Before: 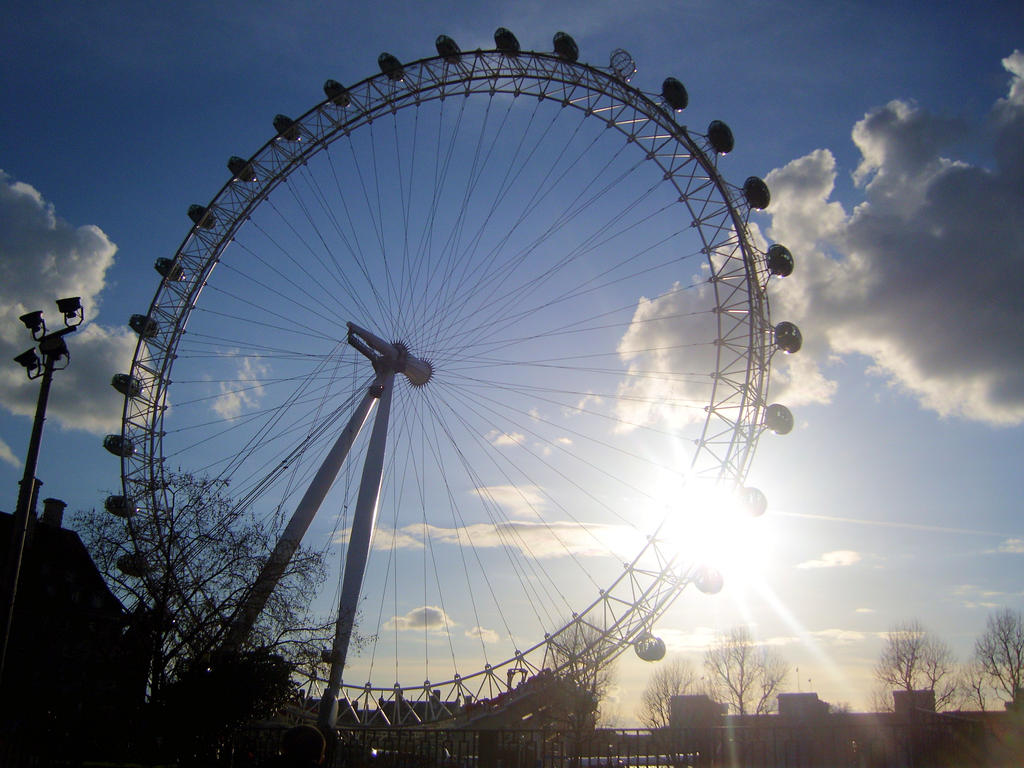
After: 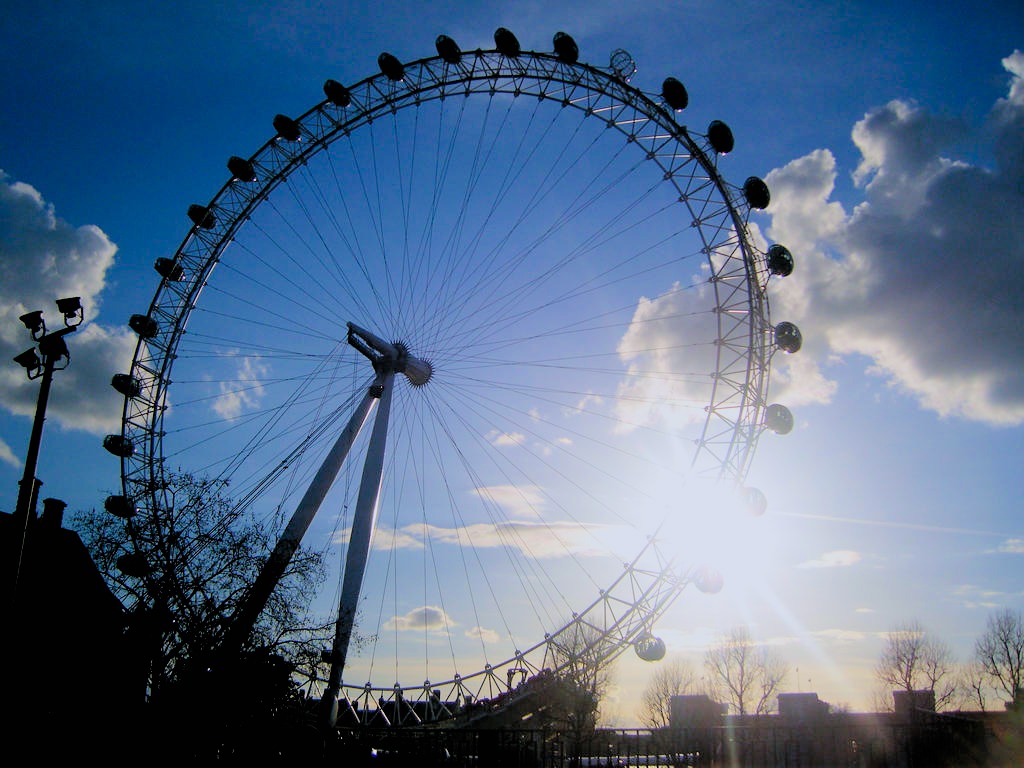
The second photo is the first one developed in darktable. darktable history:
levels: levels [0, 0.474, 0.947]
color balance rgb: global offset › luminance -0.349%, global offset › chroma 0.105%, global offset › hue 163.71°, perceptual saturation grading › global saturation 19.985%, global vibrance 14.307%
filmic rgb: black relative exposure -4.57 EV, white relative exposure 4.8 EV, hardness 2.36, latitude 35.28%, contrast 1.044, highlights saturation mix 1.12%, shadows ↔ highlights balance 1.25%, color science v4 (2020), iterations of high-quality reconstruction 0
color calibration: illuminant as shot in camera, x 0.358, y 0.373, temperature 4628.91 K
